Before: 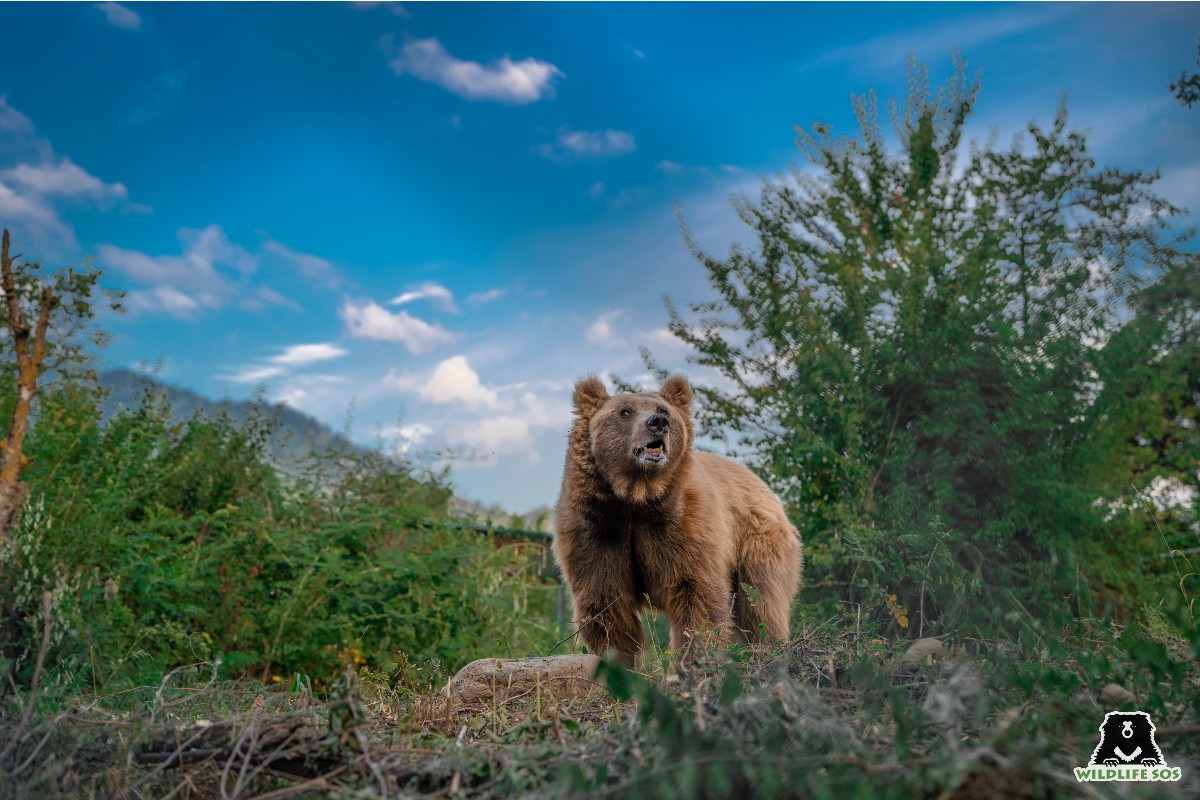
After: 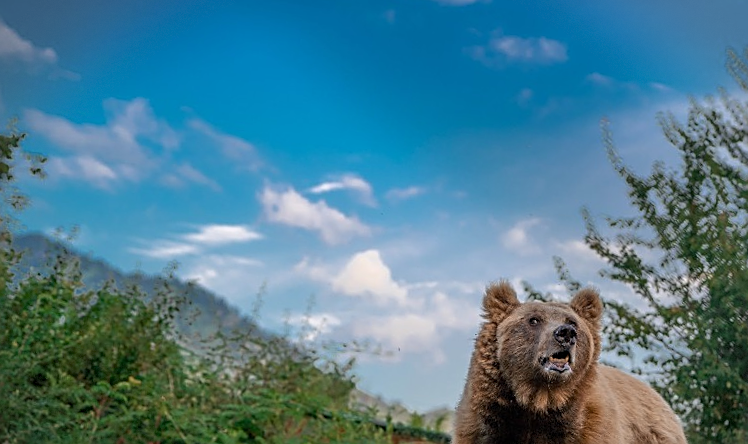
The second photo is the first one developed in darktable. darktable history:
sharpen: amount 0.6
crop and rotate: angle -4.99°, left 2.122%, top 6.945%, right 27.566%, bottom 30.519%
vignetting: fall-off start 91%, fall-off radius 39.39%, brightness -0.182, saturation -0.3, width/height ratio 1.219, shape 1.3, dithering 8-bit output, unbound false
